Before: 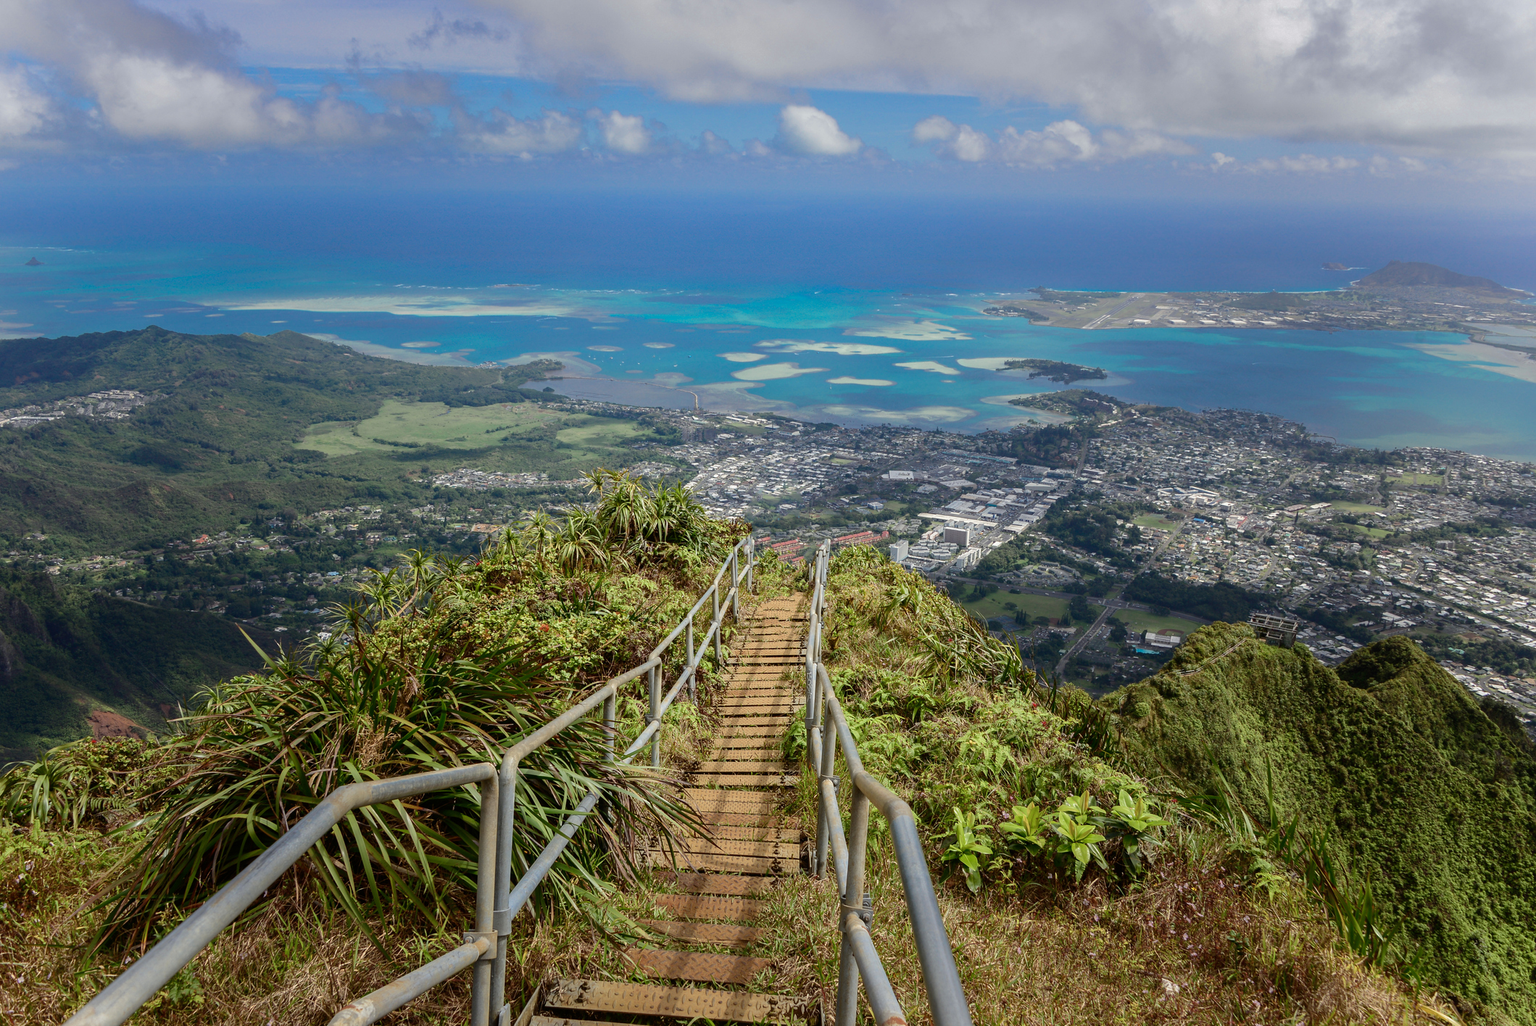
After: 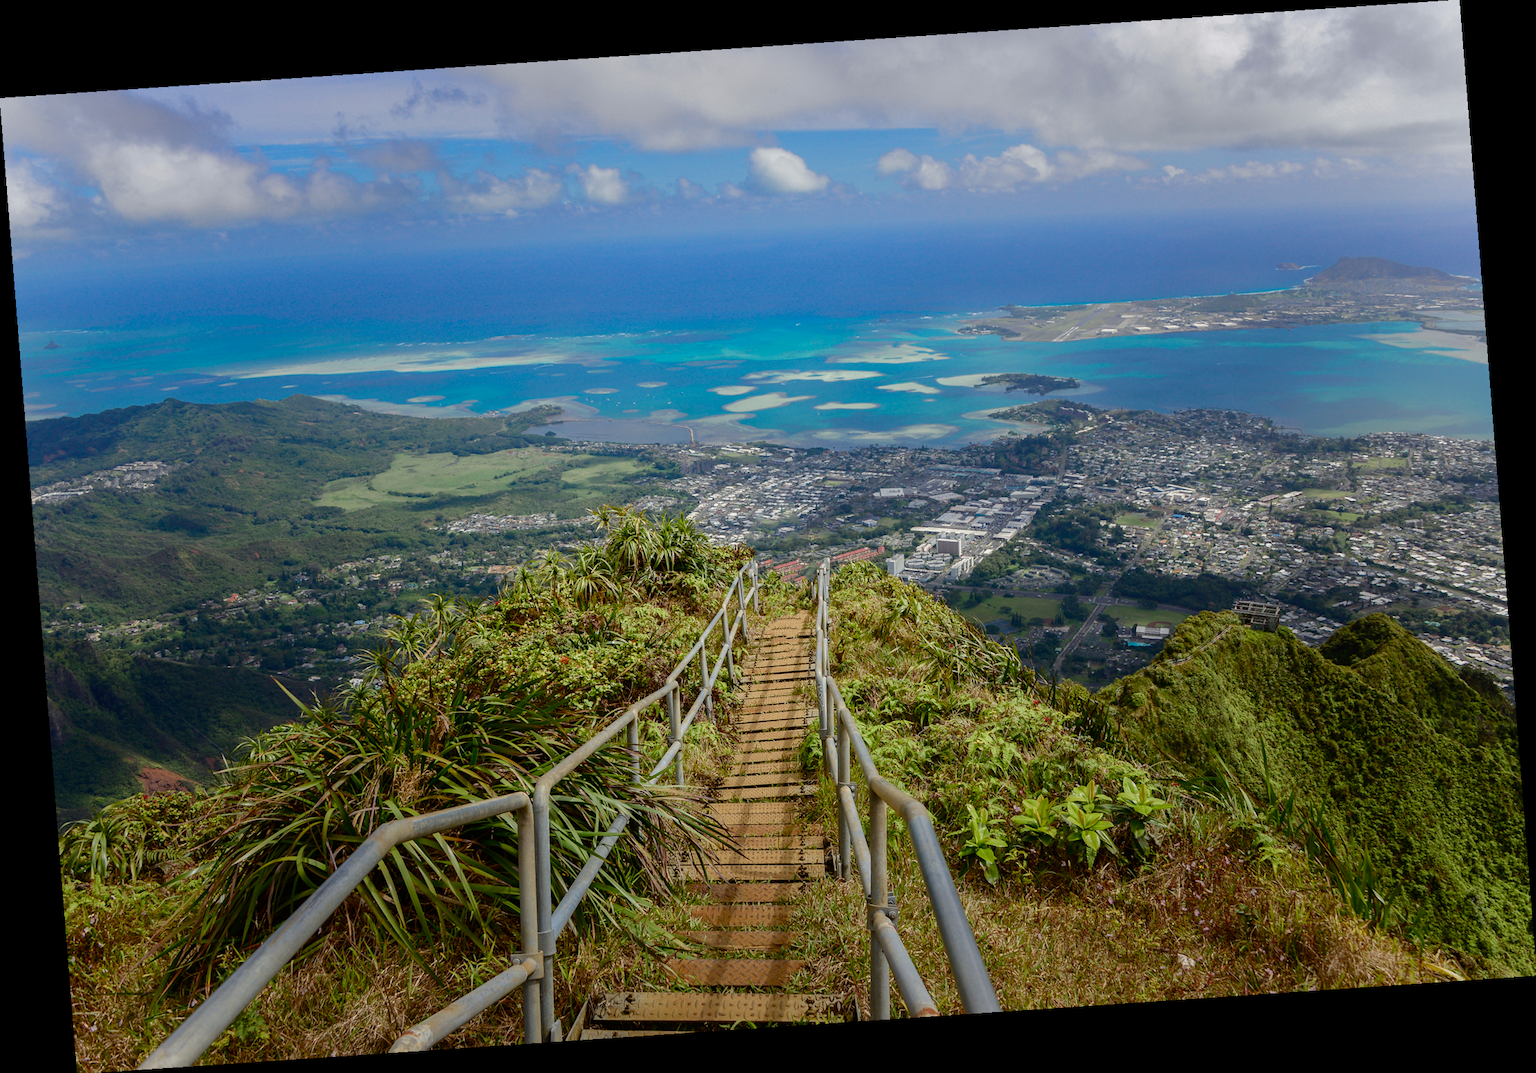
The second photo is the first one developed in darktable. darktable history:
graduated density: rotation -180°, offset 27.42
color balance rgb: perceptual saturation grading › global saturation 20%, perceptual saturation grading › highlights -25%, perceptual saturation grading › shadows 25%
color correction: highlights a* -0.137, highlights b* 0.137
rotate and perspective: rotation -4.2°, shear 0.006, automatic cropping off
